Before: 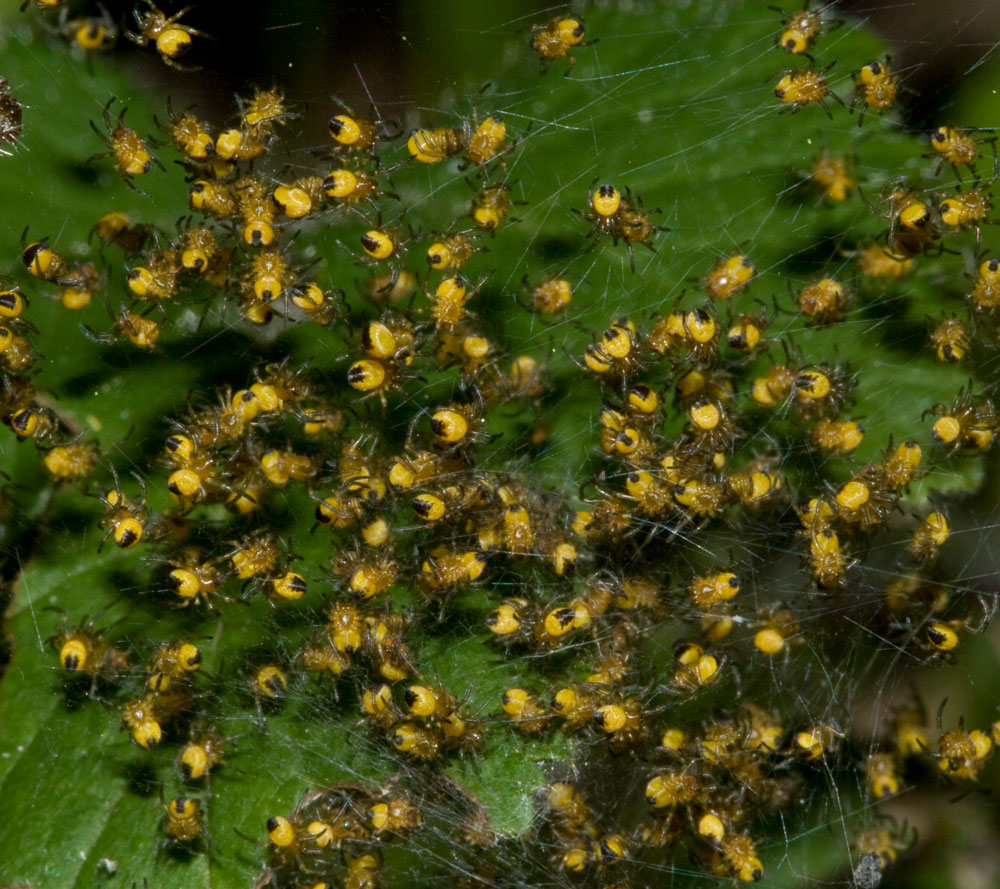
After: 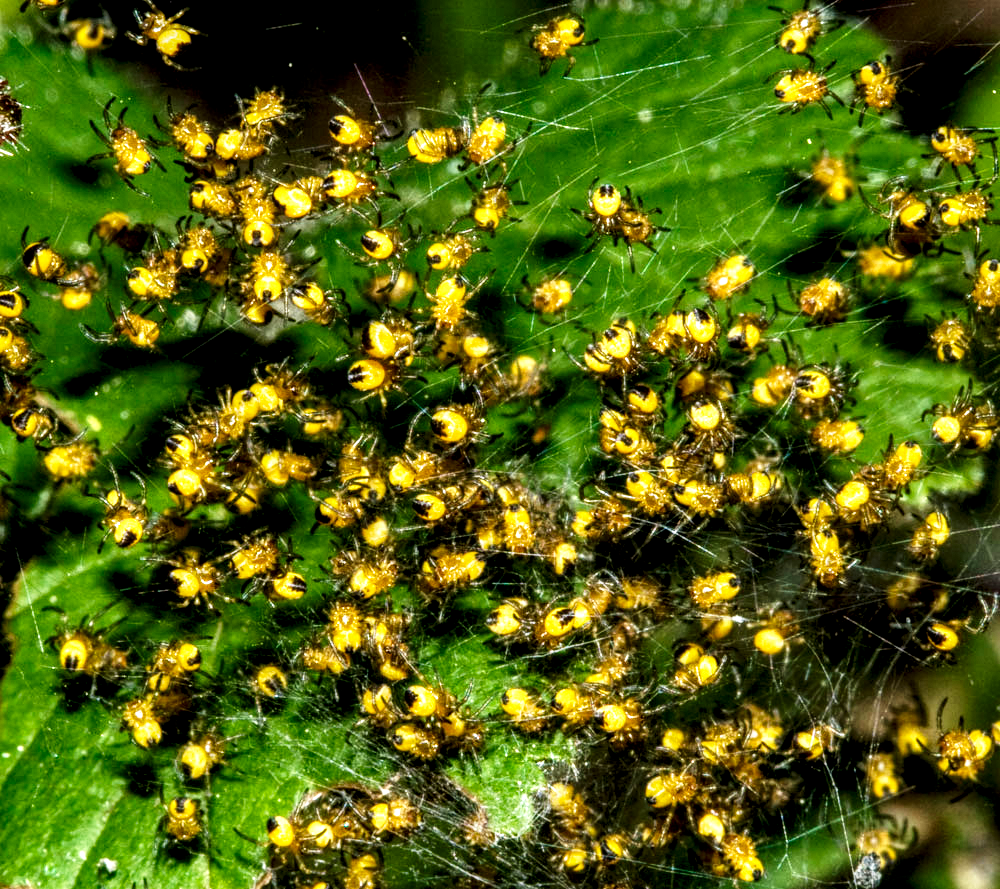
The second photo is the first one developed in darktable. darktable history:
local contrast: detail 160%
base curve: curves: ch0 [(0, 0) (0.007, 0.004) (0.027, 0.03) (0.046, 0.07) (0.207, 0.54) (0.442, 0.872) (0.673, 0.972) (1, 1)], preserve colors none
